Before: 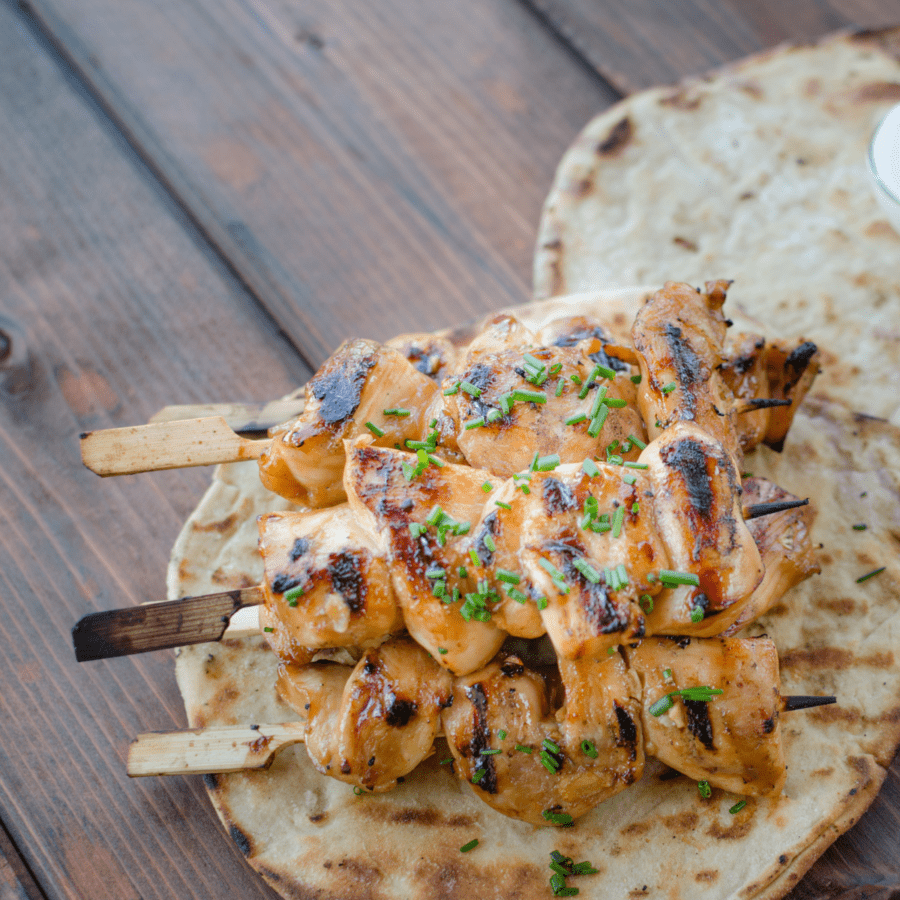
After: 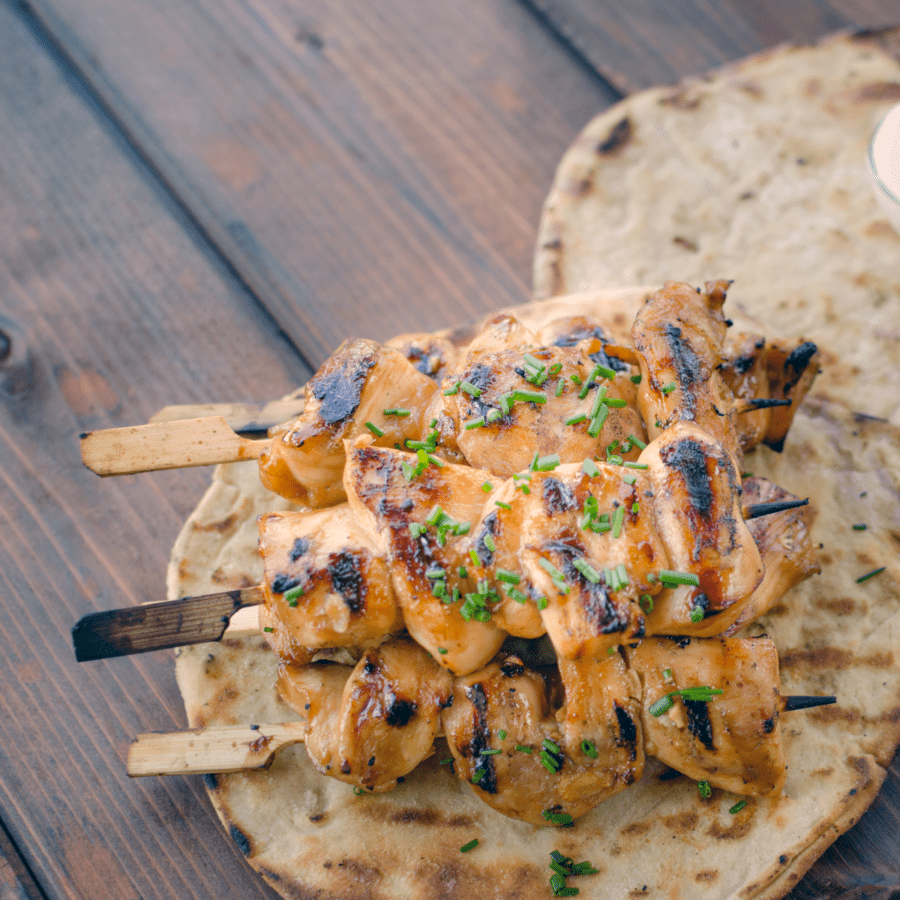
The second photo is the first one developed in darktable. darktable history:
color correction: highlights a* 10.31, highlights b* 14.13, shadows a* -9.86, shadows b* -14.82
